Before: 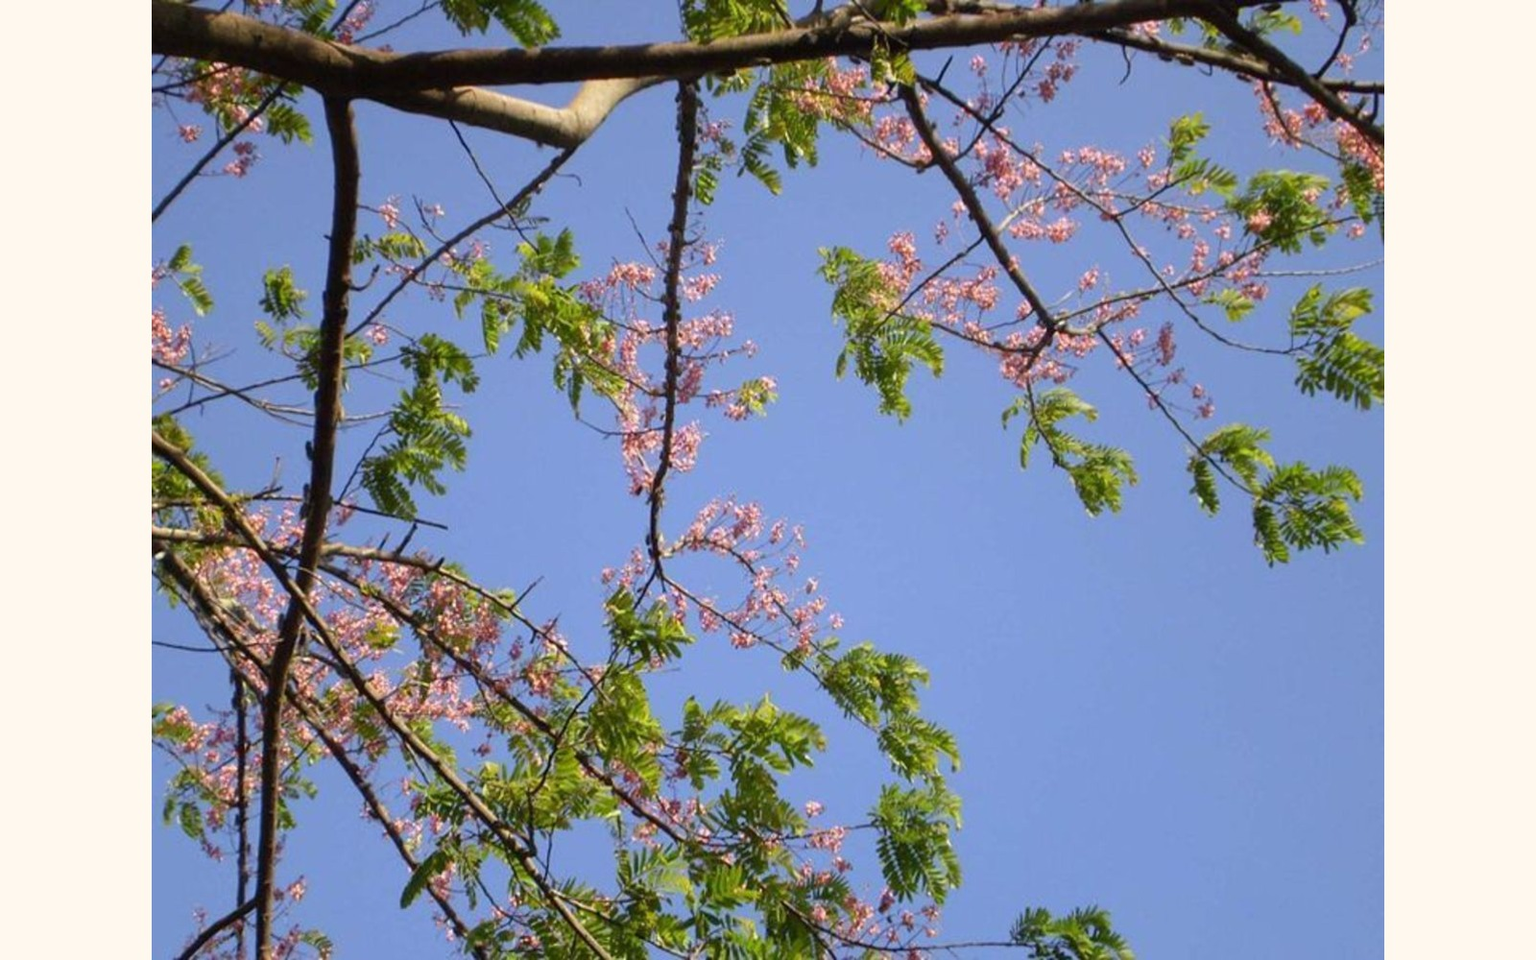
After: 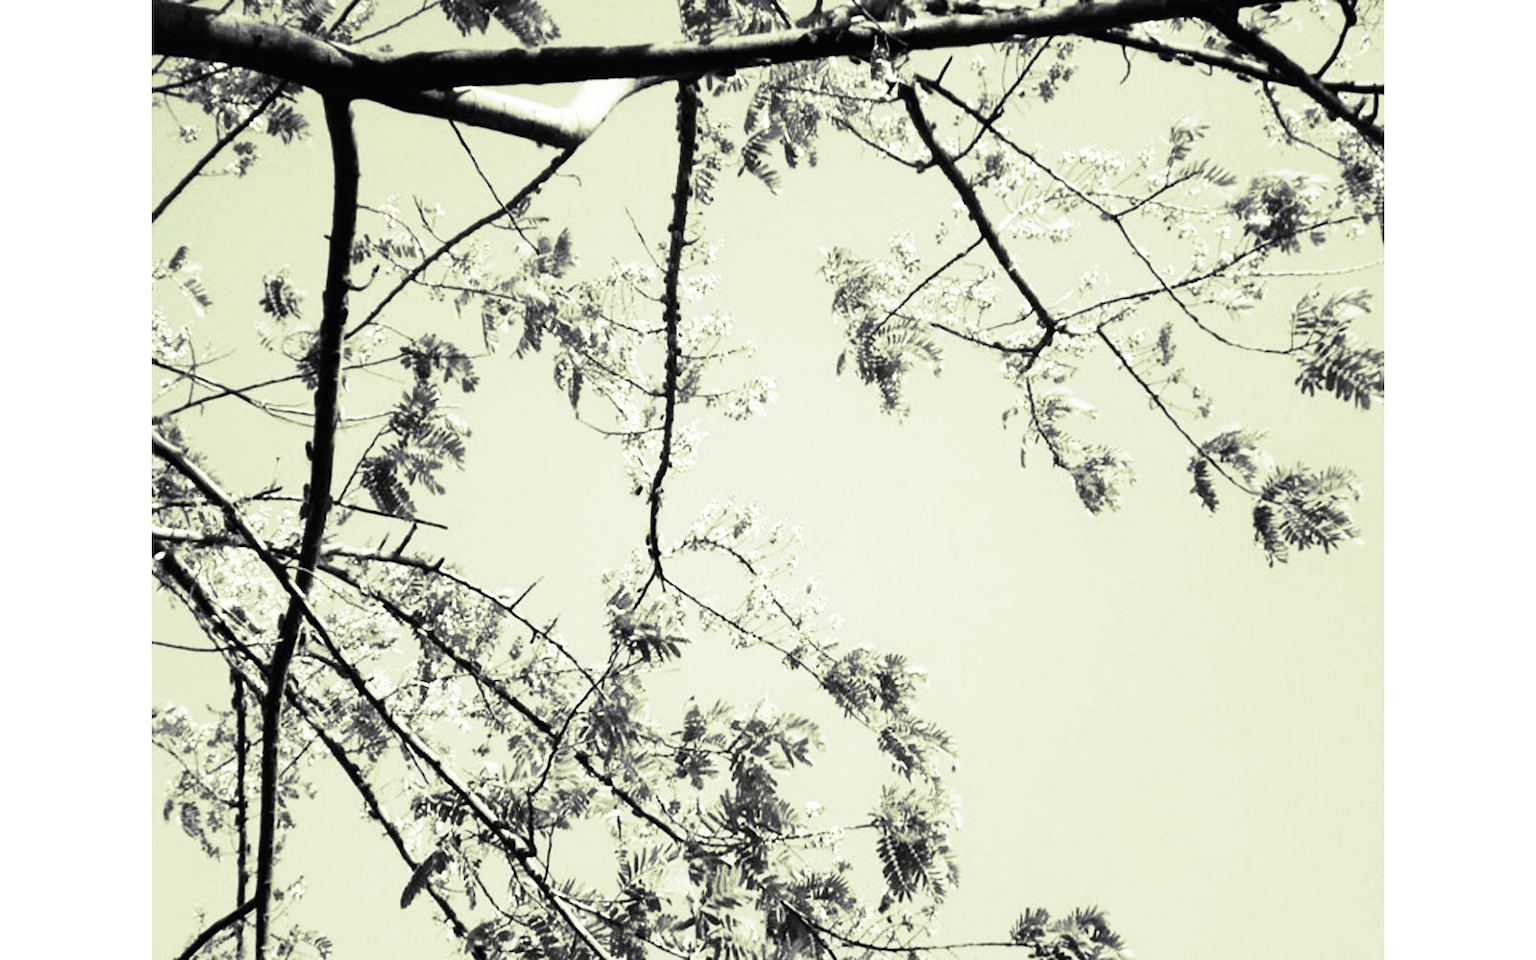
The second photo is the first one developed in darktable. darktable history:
base curve: curves: ch0 [(0, 0) (0.007, 0.004) (0.027, 0.03) (0.046, 0.07) (0.207, 0.54) (0.442, 0.872) (0.673, 0.972) (1, 1)], preserve colors none
split-toning: shadows › hue 290.82°, shadows › saturation 0.34, highlights › saturation 0.38, balance 0, compress 50%
monochrome: on, module defaults
color balance rgb: shadows lift › luminance -20%, power › hue 72.24°, highlights gain › luminance 15%, global offset › hue 171.6°, perceptual saturation grading › highlights -15%, perceptual saturation grading › shadows 25%, global vibrance 30%, contrast 10%
